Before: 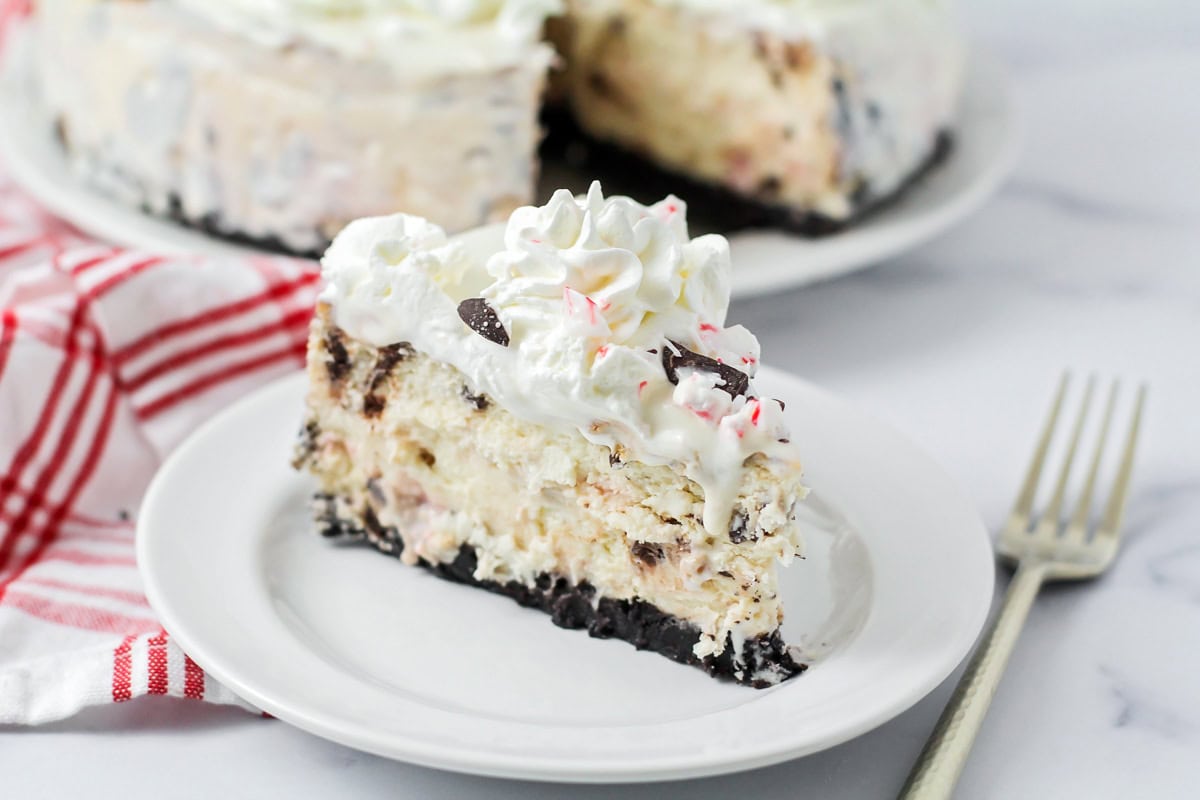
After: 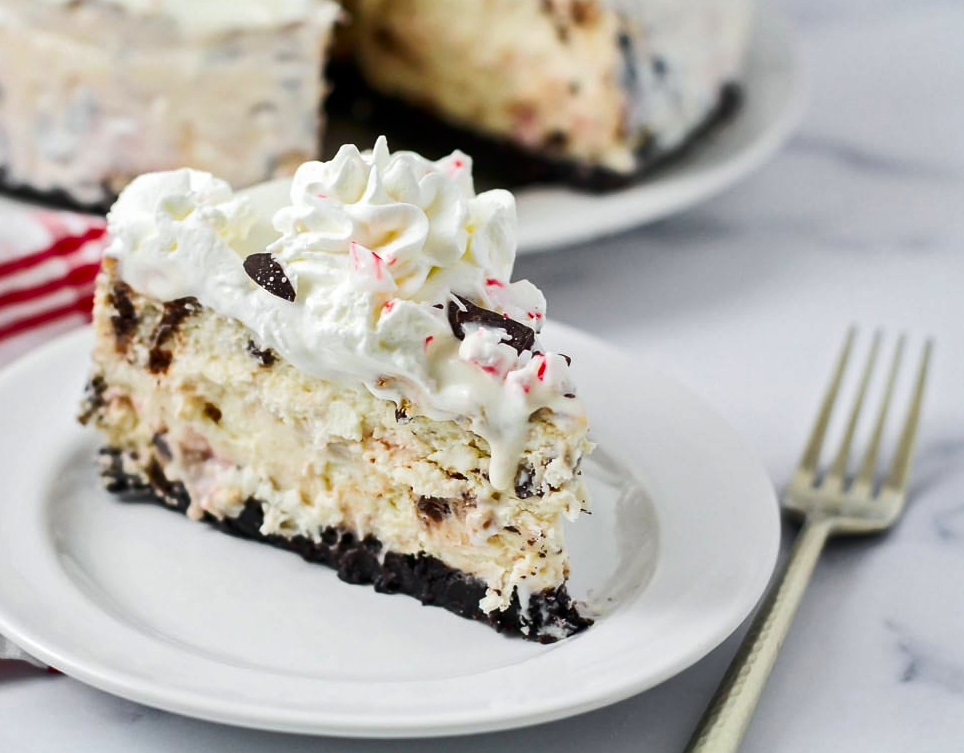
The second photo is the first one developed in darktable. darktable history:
crop and rotate: left 17.91%, top 5.752%, right 1.691%
shadows and highlights: shadows 23.16, highlights -48.38, soften with gaussian
contrast brightness saturation: contrast 0.126, brightness -0.047, saturation 0.157
